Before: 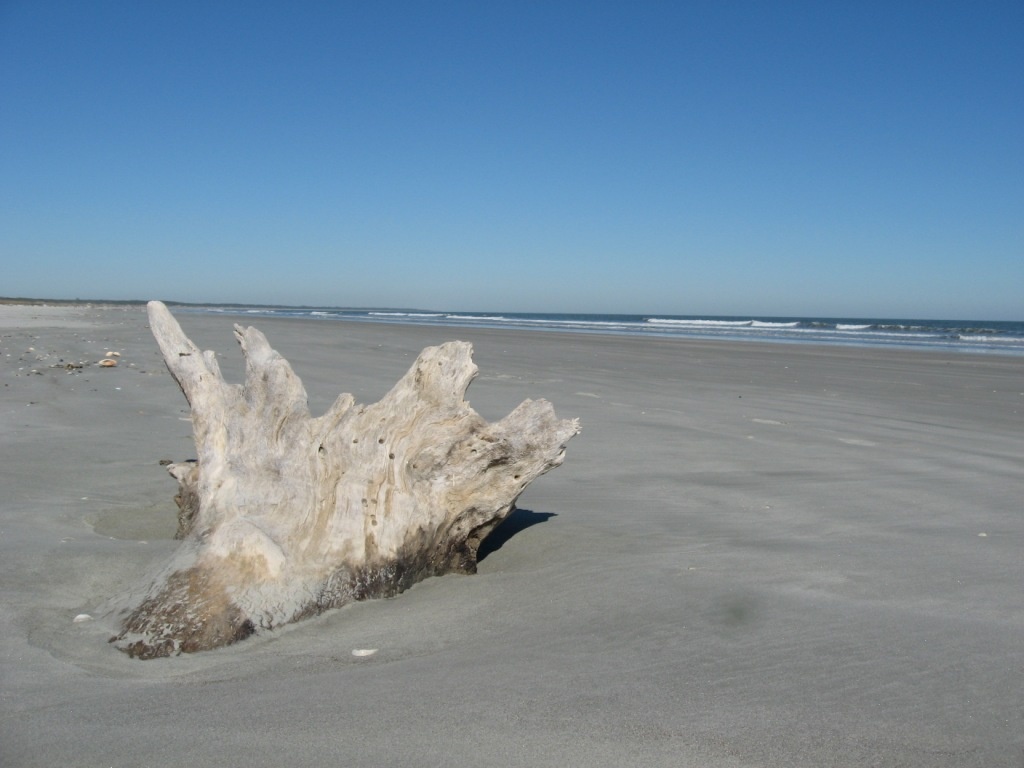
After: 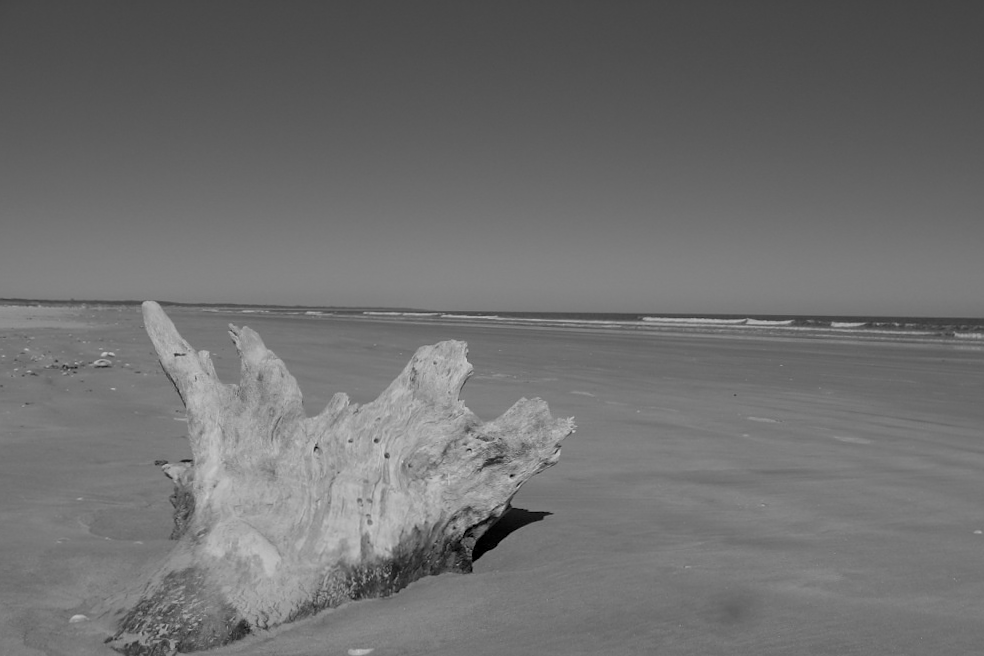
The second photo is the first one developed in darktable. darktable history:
white balance: red 0.926, green 1.003, blue 1.133
exposure: black level correction 0.009, compensate highlight preservation false
crop and rotate: angle 0.2°, left 0.275%, right 3.127%, bottom 14.18%
monochrome: a 26.22, b 42.67, size 0.8
sharpen: radius 1
color contrast: green-magenta contrast 0.8, blue-yellow contrast 1.1, unbound 0
color balance: lift [1.004, 1.002, 1.002, 0.998], gamma [1, 1.007, 1.002, 0.993], gain [1, 0.977, 1.013, 1.023], contrast -3.64%
